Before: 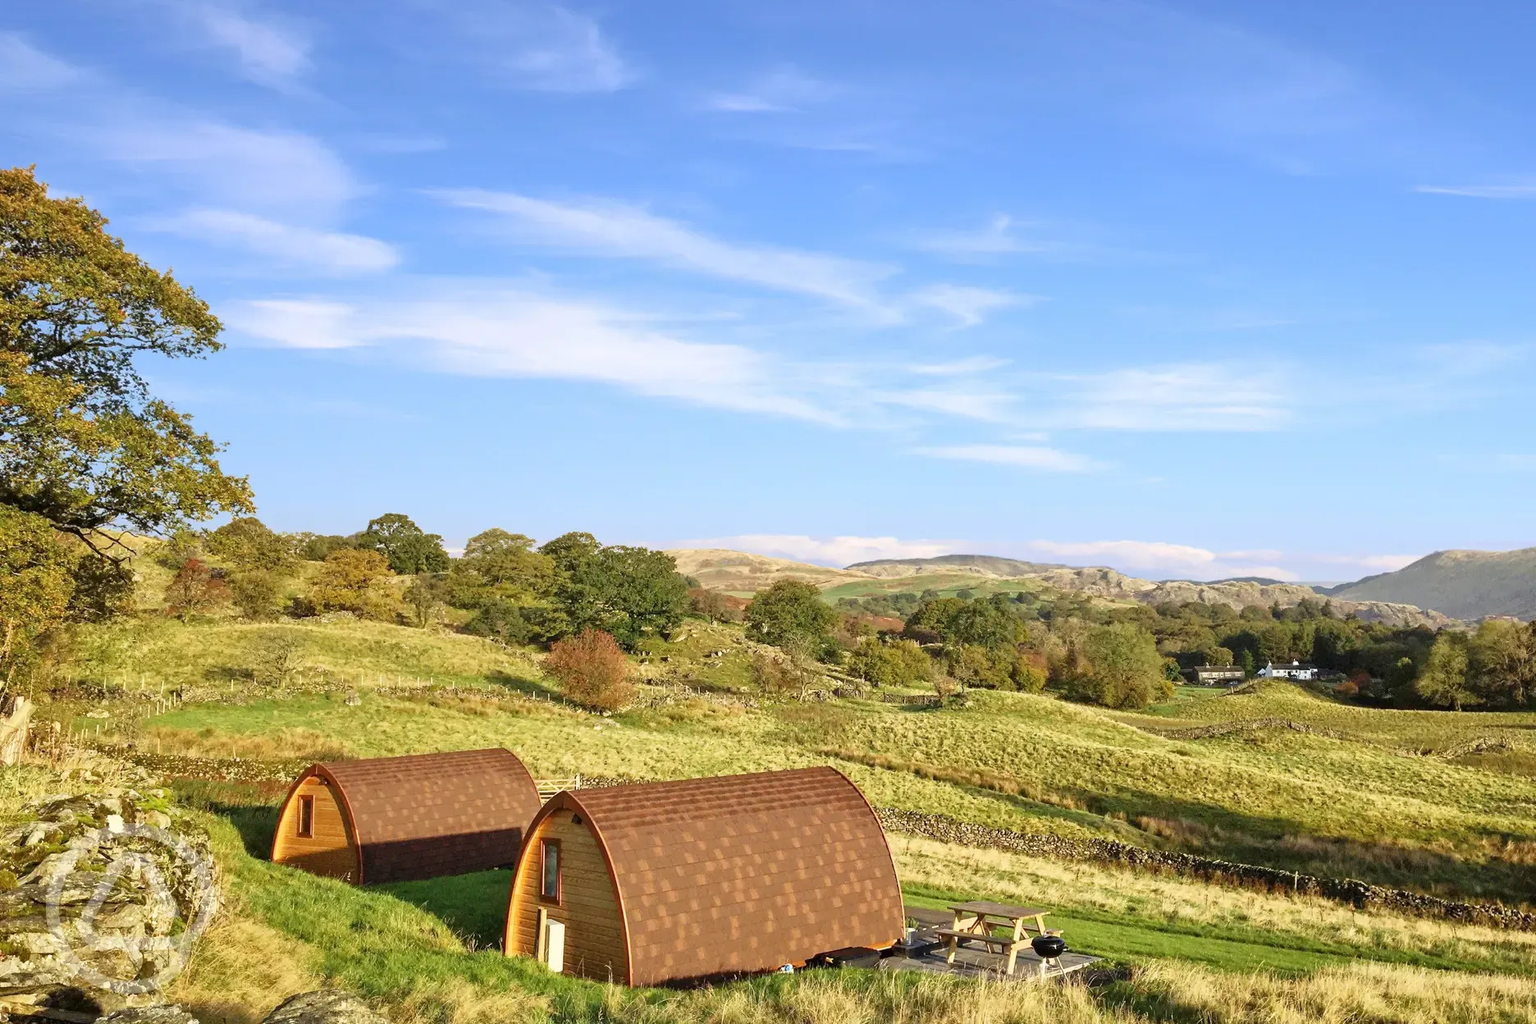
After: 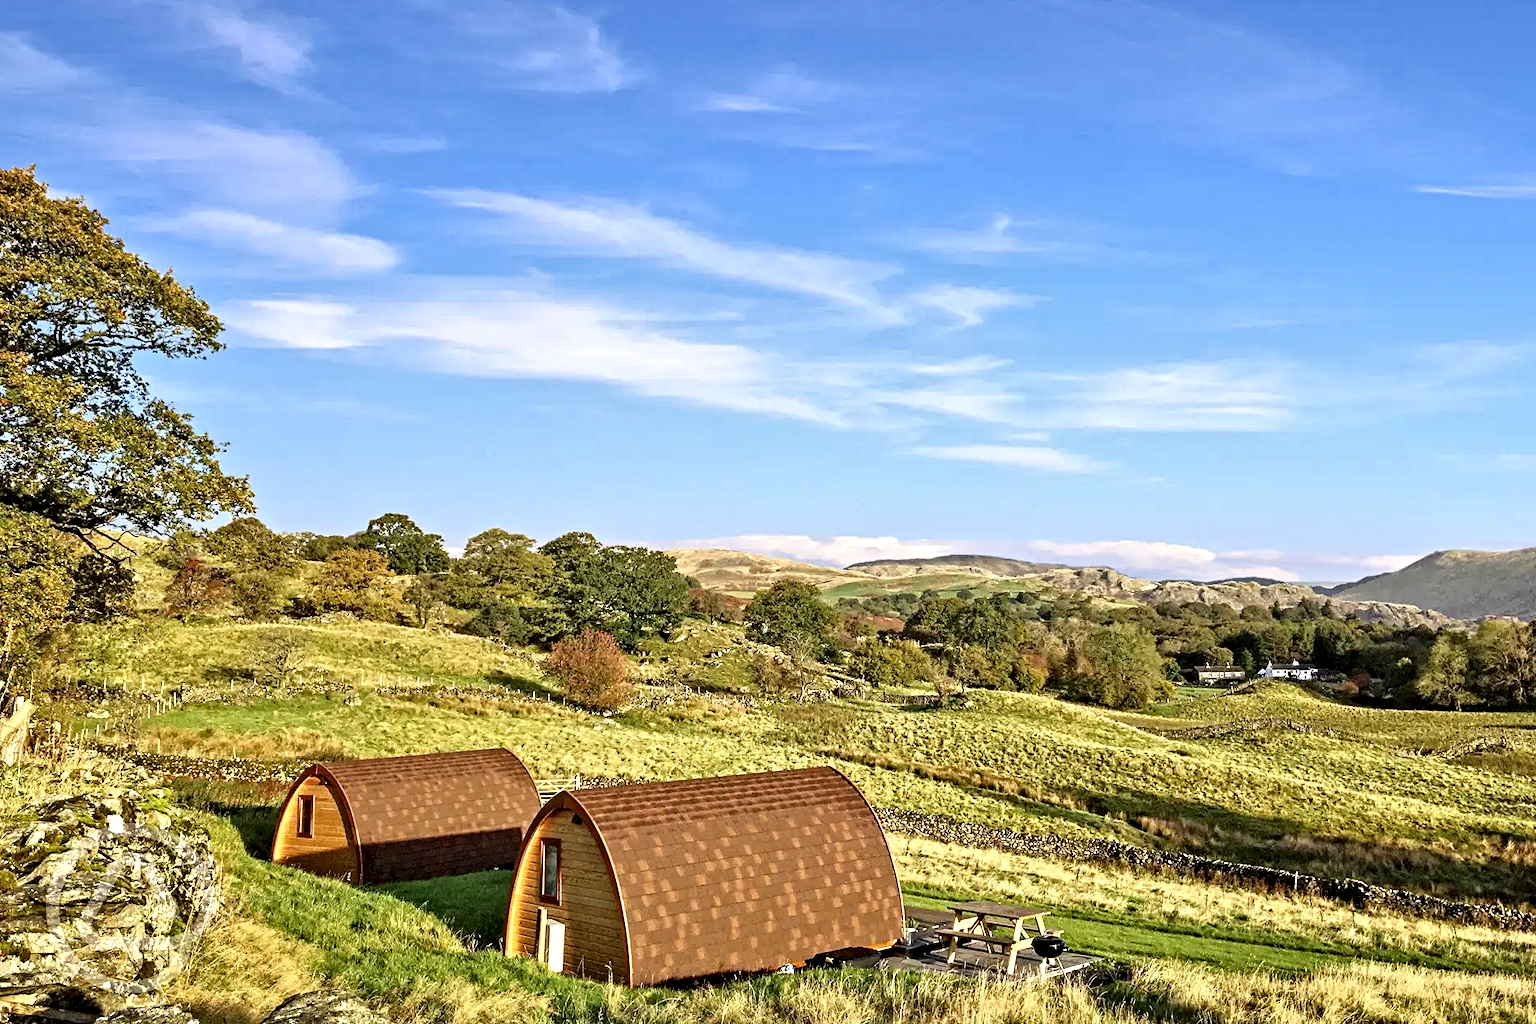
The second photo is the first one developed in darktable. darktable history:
tone equalizer: on, module defaults
contrast equalizer: octaves 7, y [[0.5, 0.542, 0.583, 0.625, 0.667, 0.708], [0.5 ×6], [0.5 ×6], [0 ×6], [0 ×6]]
haze removal: compatibility mode true, adaptive false
